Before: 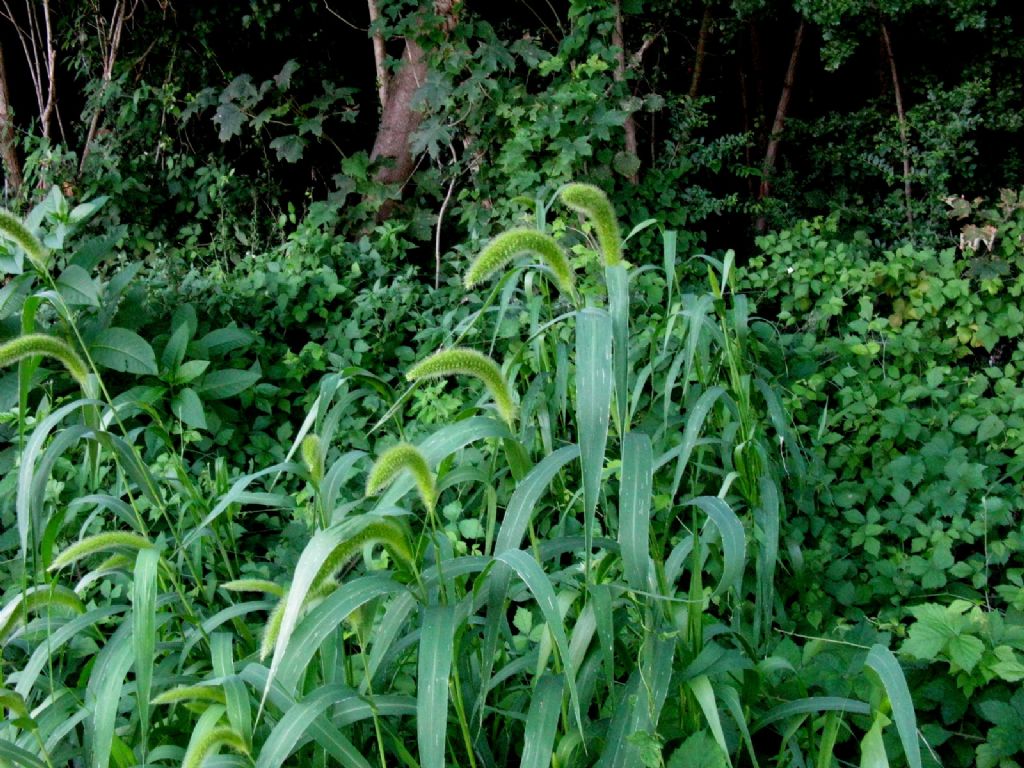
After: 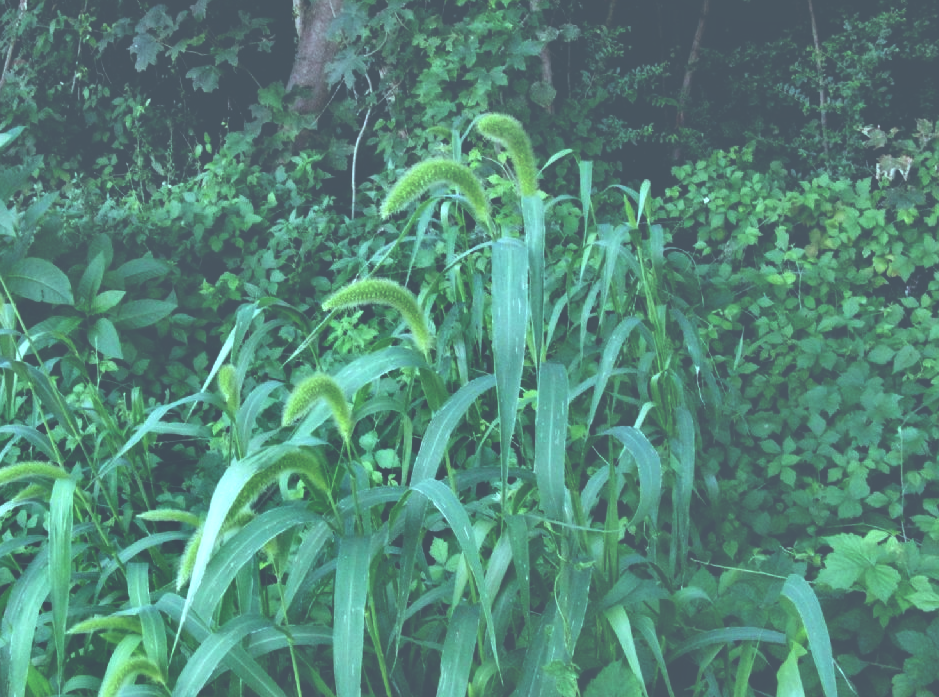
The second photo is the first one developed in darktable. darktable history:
exposure: black level correction -0.087, compensate highlight preservation false
color calibration: illuminant as shot in camera, x 0.358, y 0.373, temperature 4628.91 K
crop and rotate: left 8.262%, top 9.226%
color balance: mode lift, gamma, gain (sRGB), lift [0.997, 0.979, 1.021, 1.011], gamma [1, 1.084, 0.916, 0.998], gain [1, 0.87, 1.13, 1.101], contrast 4.55%, contrast fulcrum 38.24%, output saturation 104.09%
shadows and highlights: shadows 24.5, highlights -78.15, soften with gaussian
color balance rgb: linear chroma grading › global chroma 1.5%, linear chroma grading › mid-tones -1%, perceptual saturation grading › global saturation -3%, perceptual saturation grading › shadows -2%
